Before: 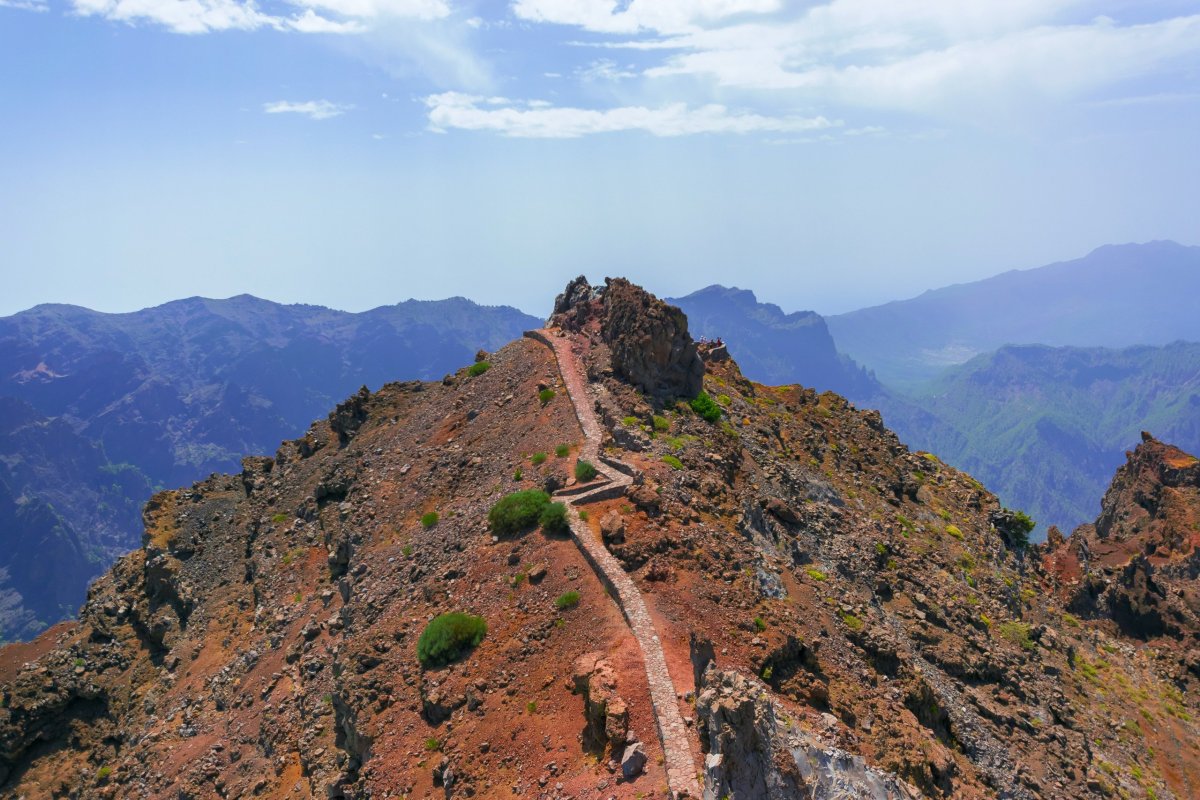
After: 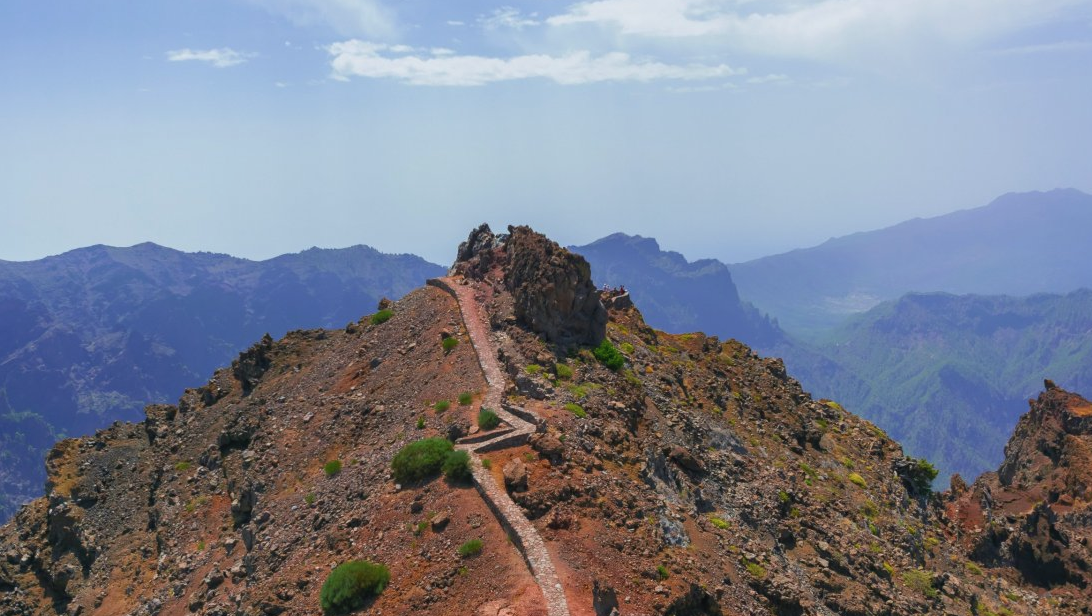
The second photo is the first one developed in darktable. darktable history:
crop: left 8.155%, top 6.611%, bottom 15.385%
contrast brightness saturation: contrast -0.08, brightness -0.04, saturation -0.11
